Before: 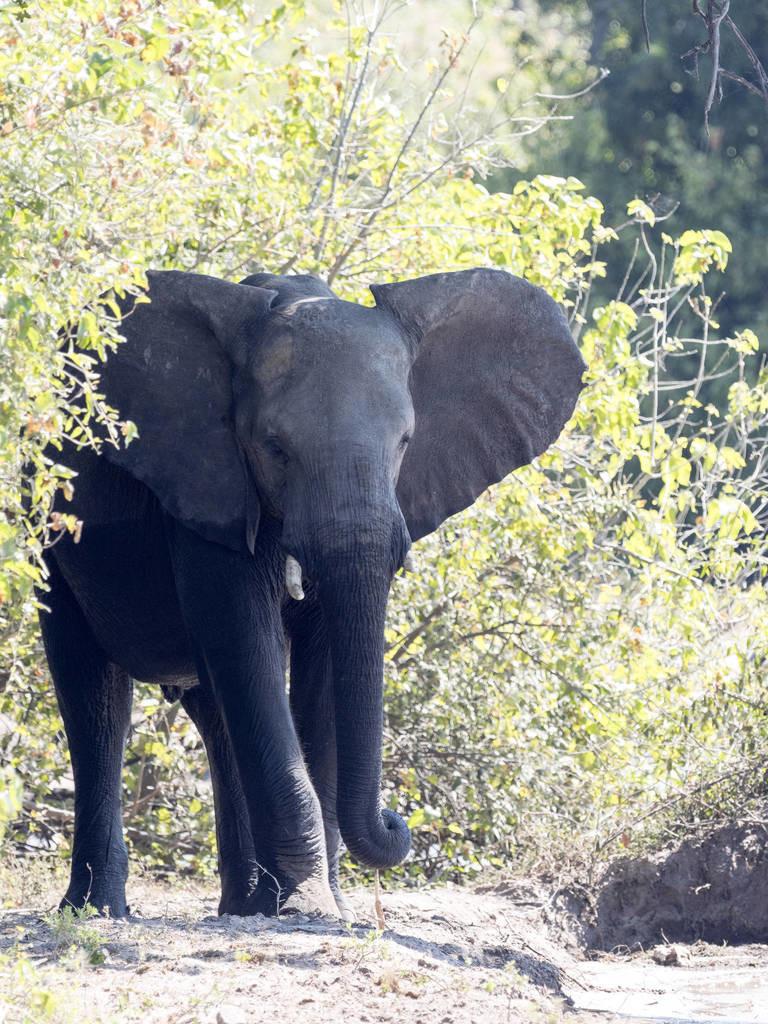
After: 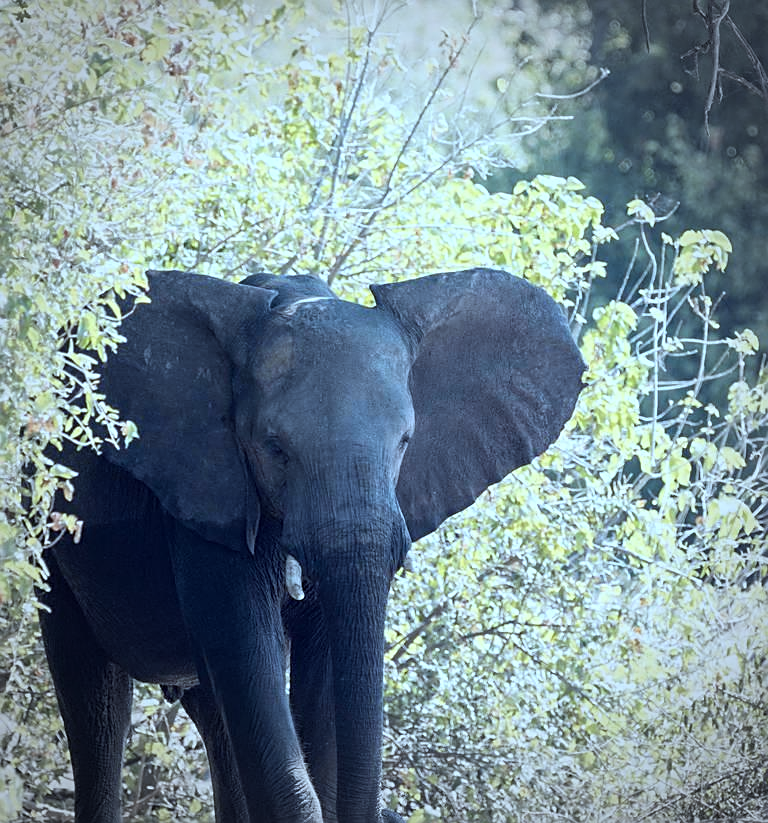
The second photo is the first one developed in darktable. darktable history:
sharpen: on, module defaults
crop: bottom 19.606%
vignetting: fall-off start 66.95%, width/height ratio 1.013
color correction: highlights a* -9.51, highlights b* -23.01
